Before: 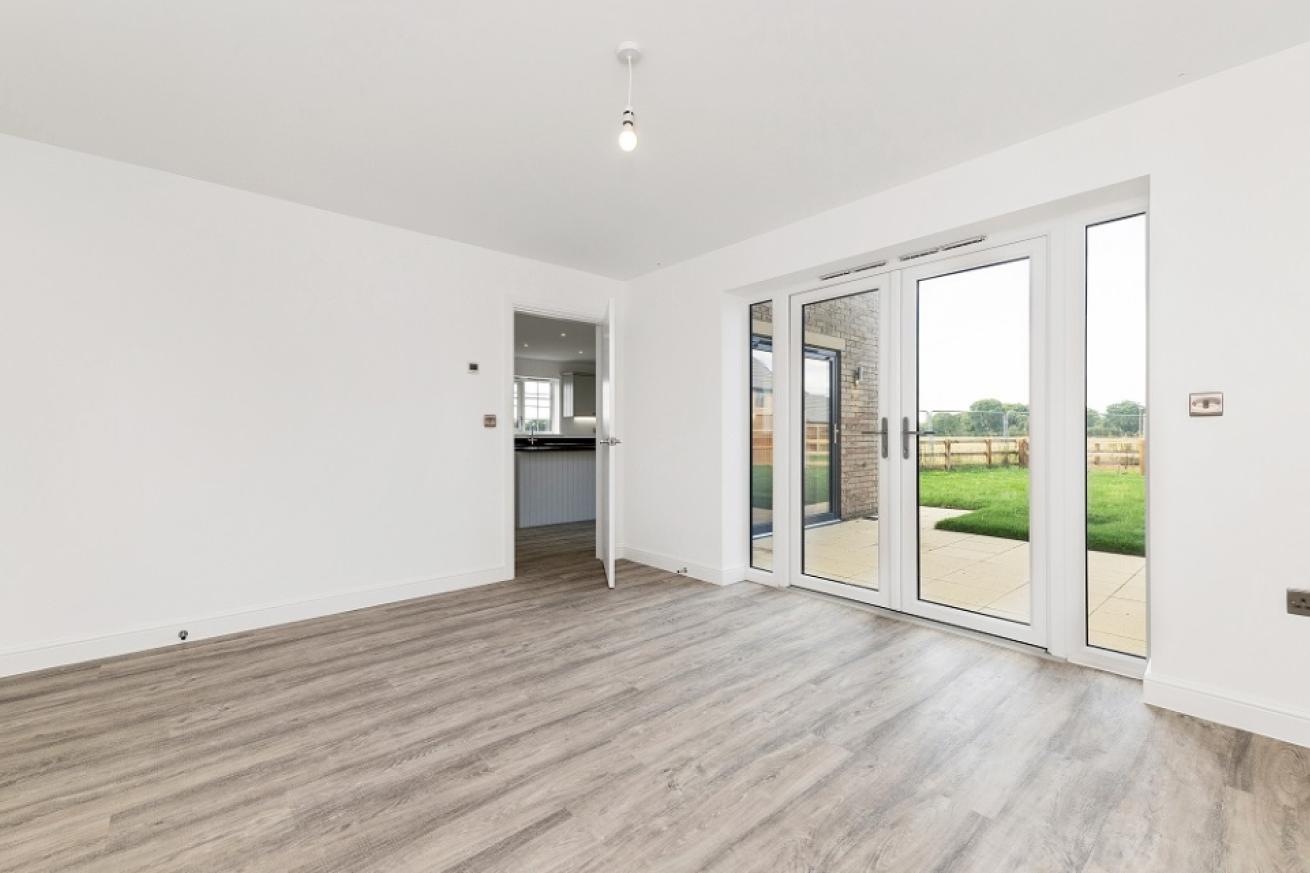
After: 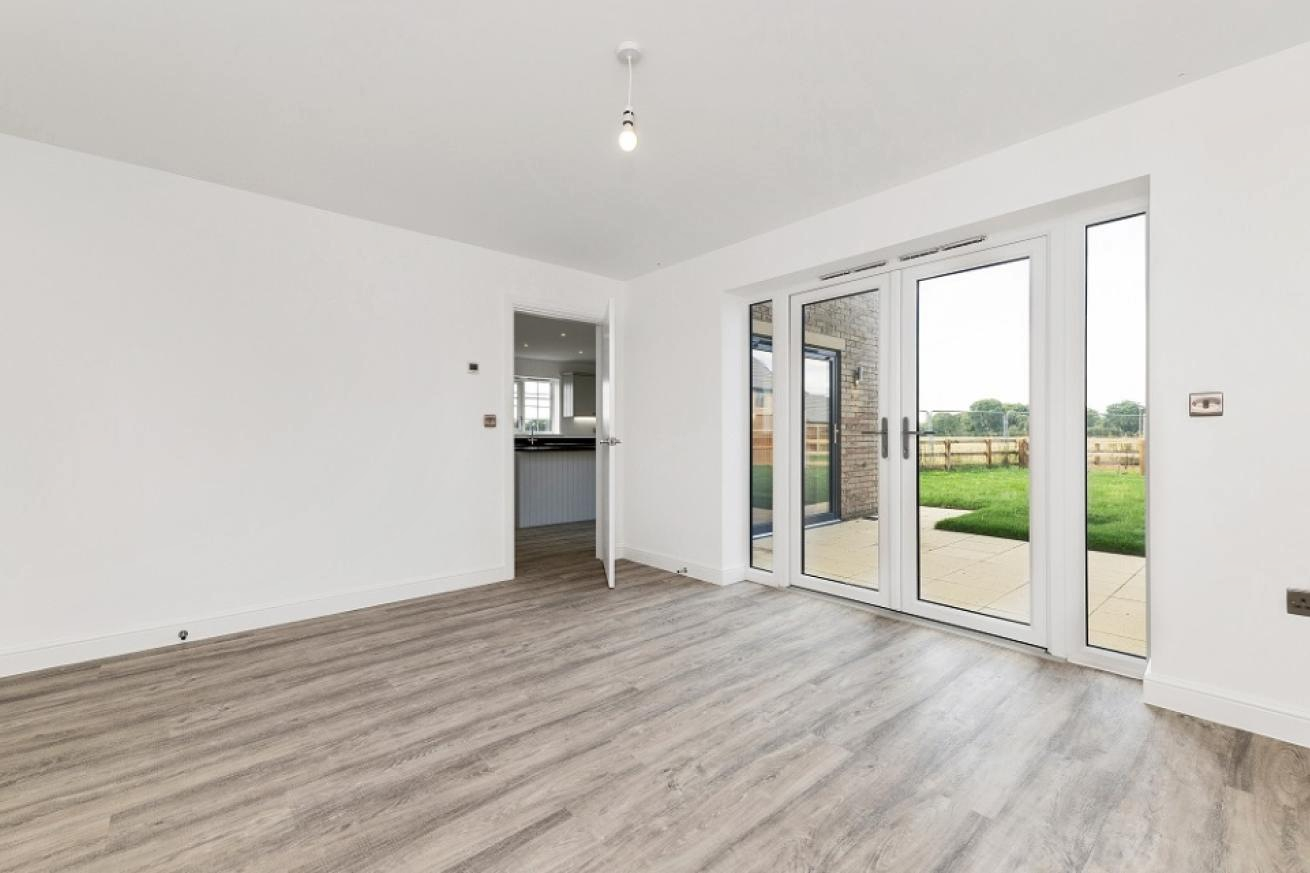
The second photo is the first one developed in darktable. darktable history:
shadows and highlights: shadows 36.73, highlights -27.59, highlights color adjustment 39.7%, soften with gaussian
